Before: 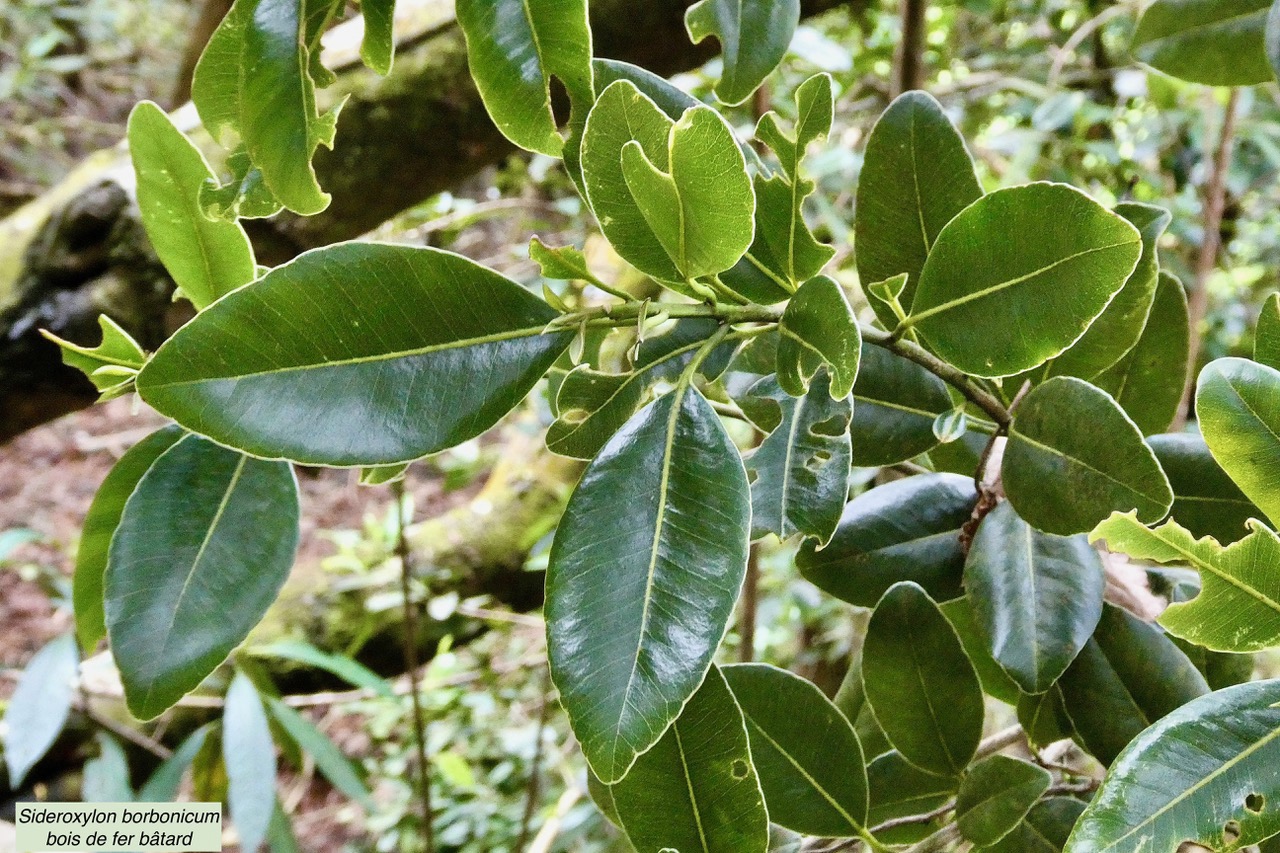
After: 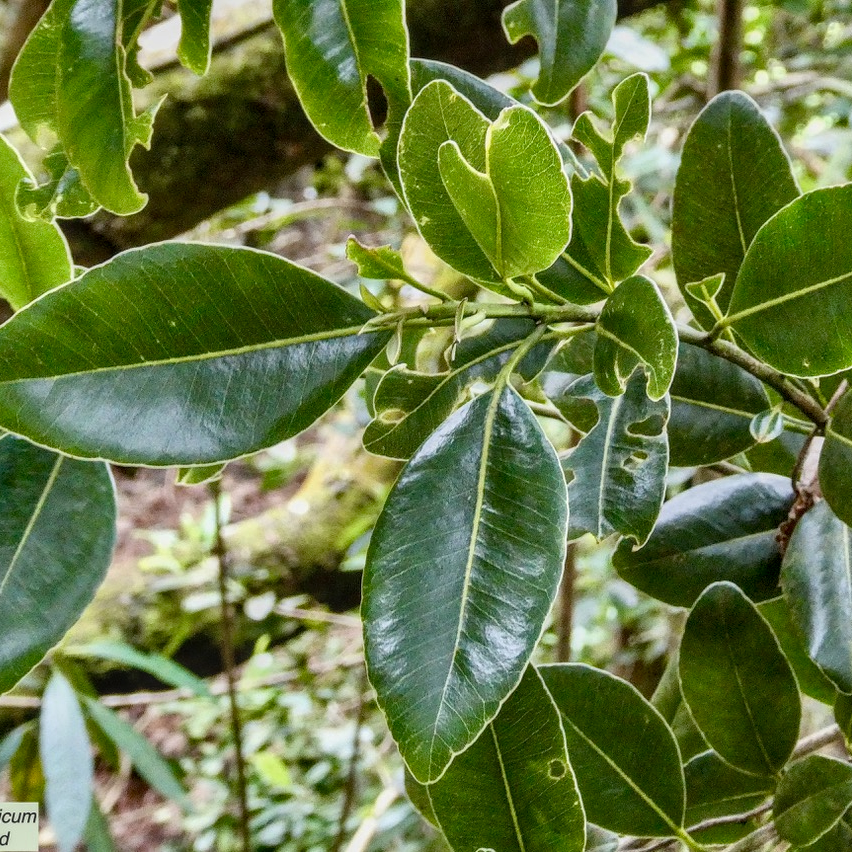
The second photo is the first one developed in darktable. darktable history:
local contrast: highlights 2%, shadows 6%, detail 134%
exposure: exposure -0.146 EV, compensate exposure bias true, compensate highlight preservation false
crop and rotate: left 14.307%, right 19.125%
